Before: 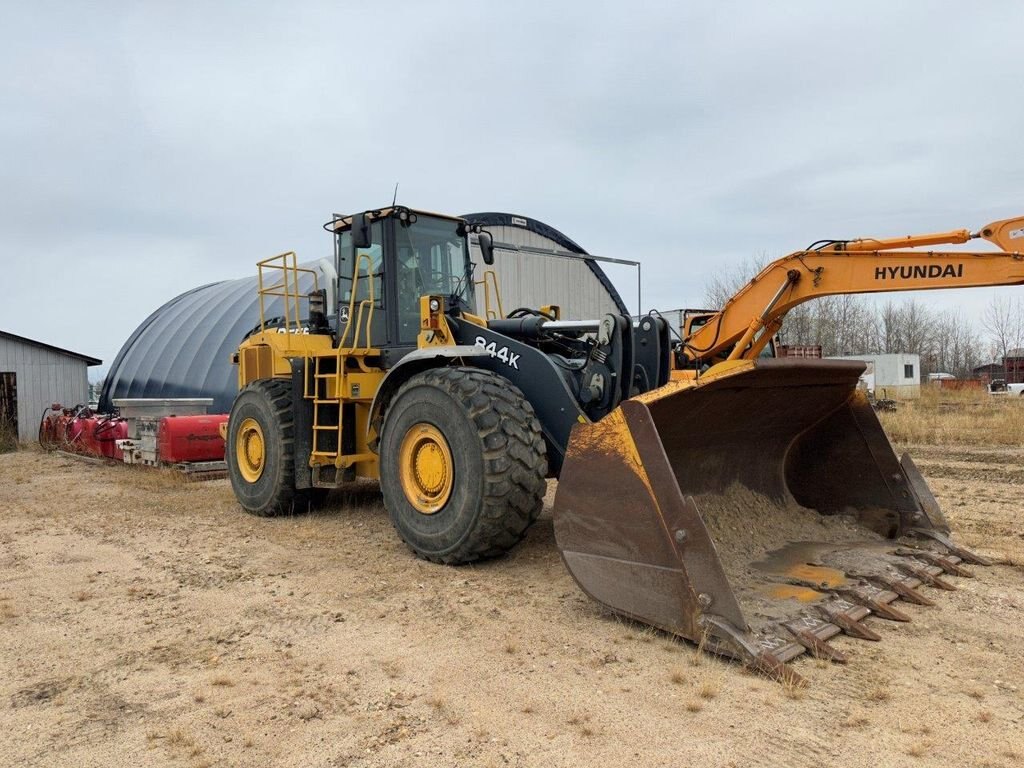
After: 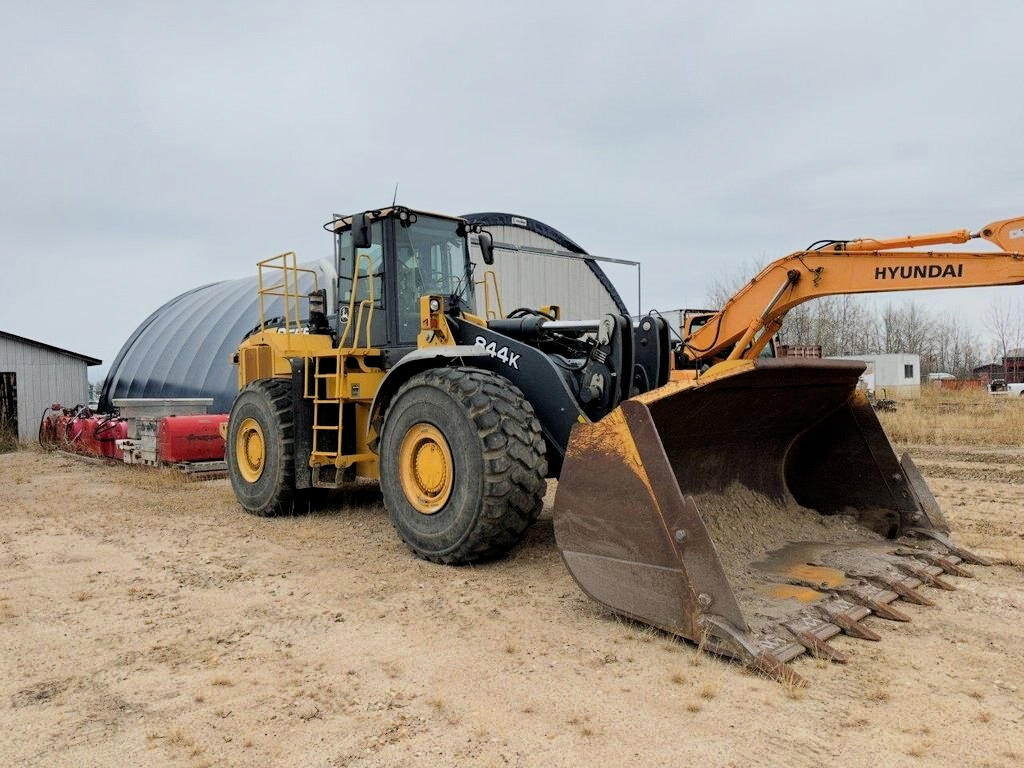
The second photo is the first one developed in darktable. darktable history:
filmic rgb: black relative exposure -8.01 EV, white relative exposure 4 EV, hardness 4.16, contrast 0.923
tone equalizer: -8 EV -0.446 EV, -7 EV -0.414 EV, -6 EV -0.3 EV, -5 EV -0.245 EV, -3 EV 0.242 EV, -2 EV 0.353 EV, -1 EV 0.411 EV, +0 EV 0.412 EV
